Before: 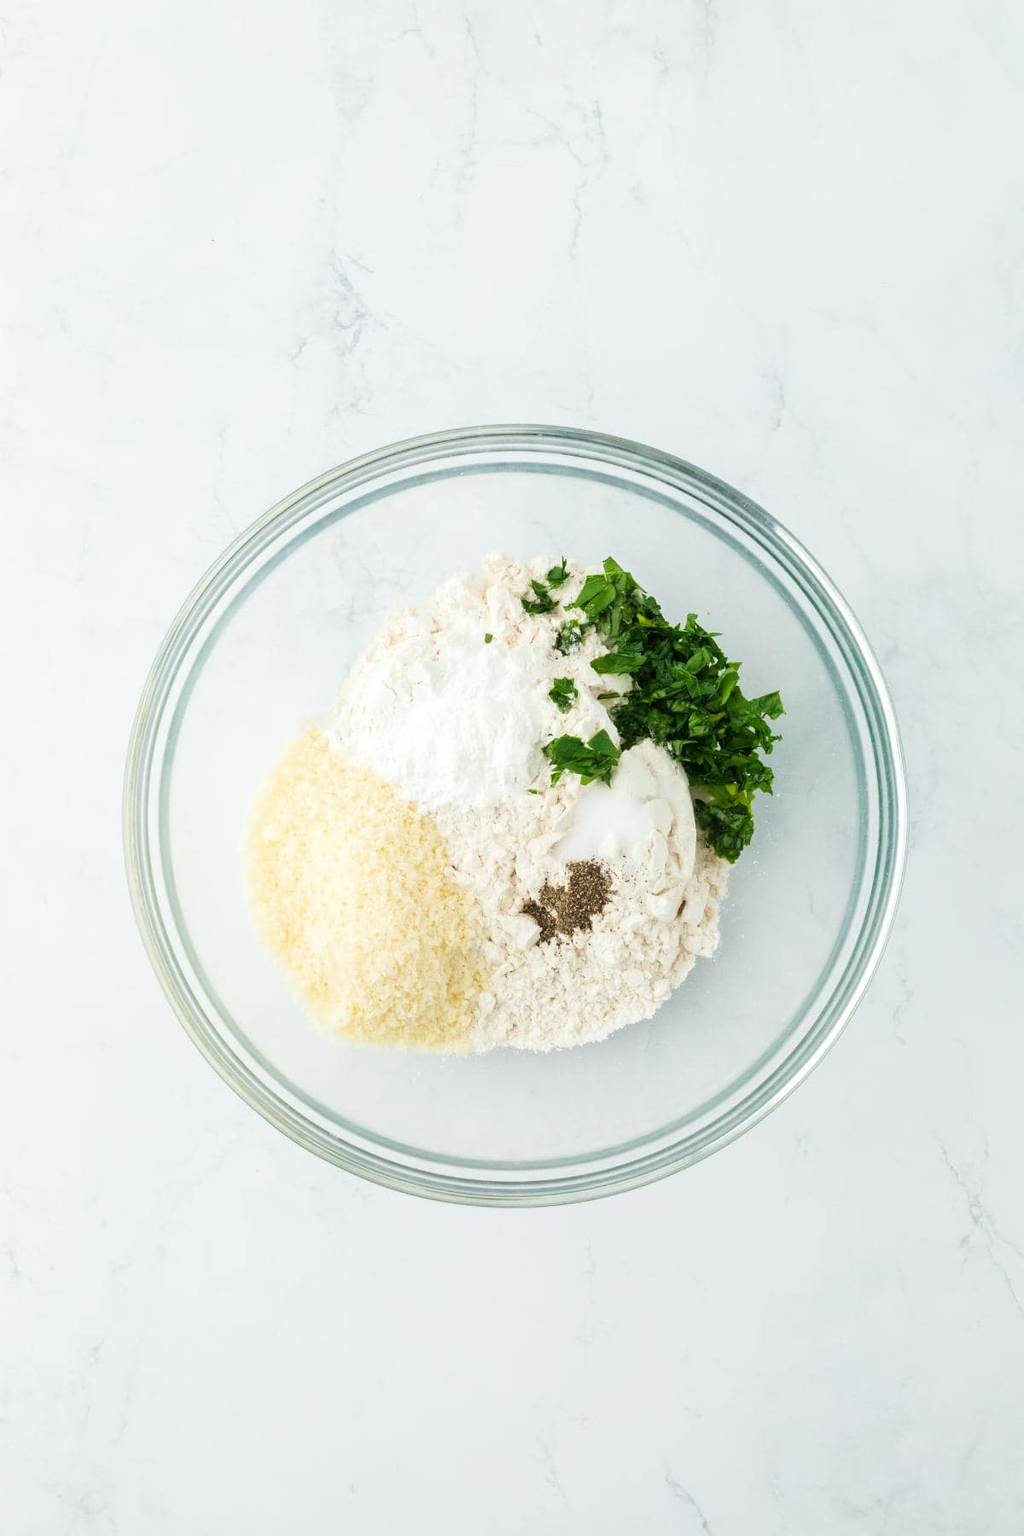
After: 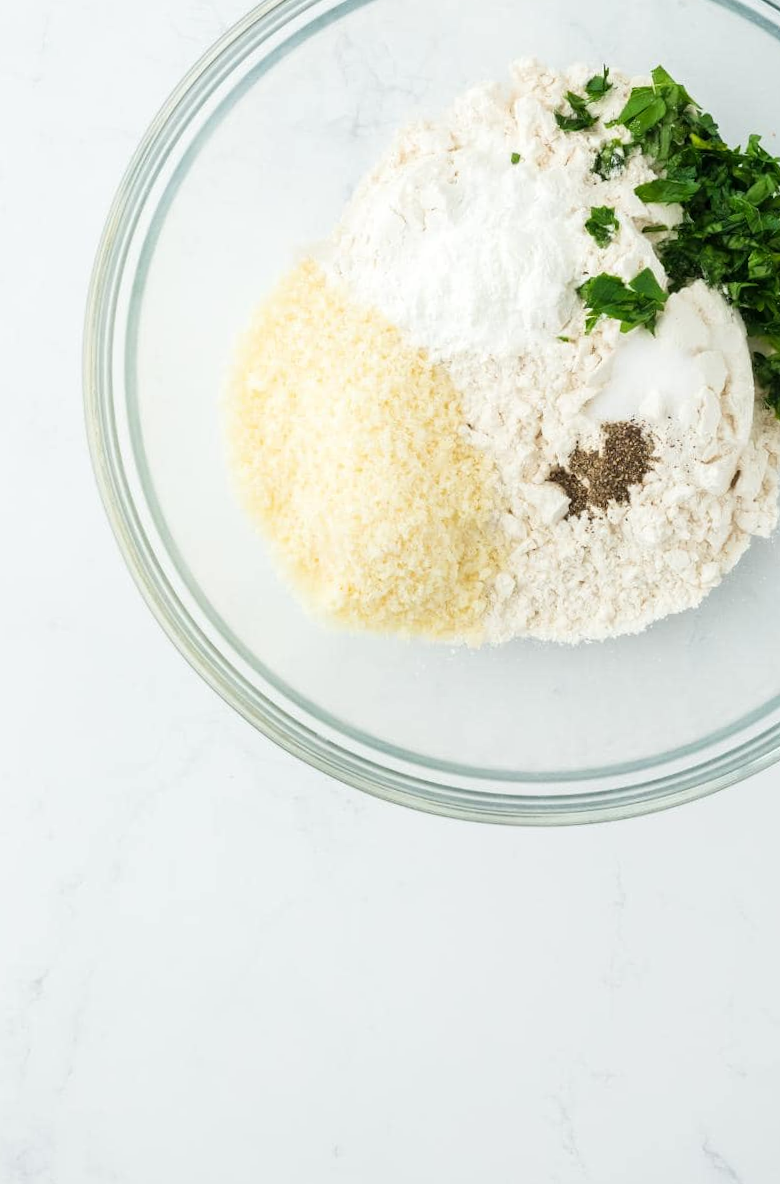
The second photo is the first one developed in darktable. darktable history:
crop and rotate: angle -1.19°, left 3.684%, top 32.193%, right 29.282%
